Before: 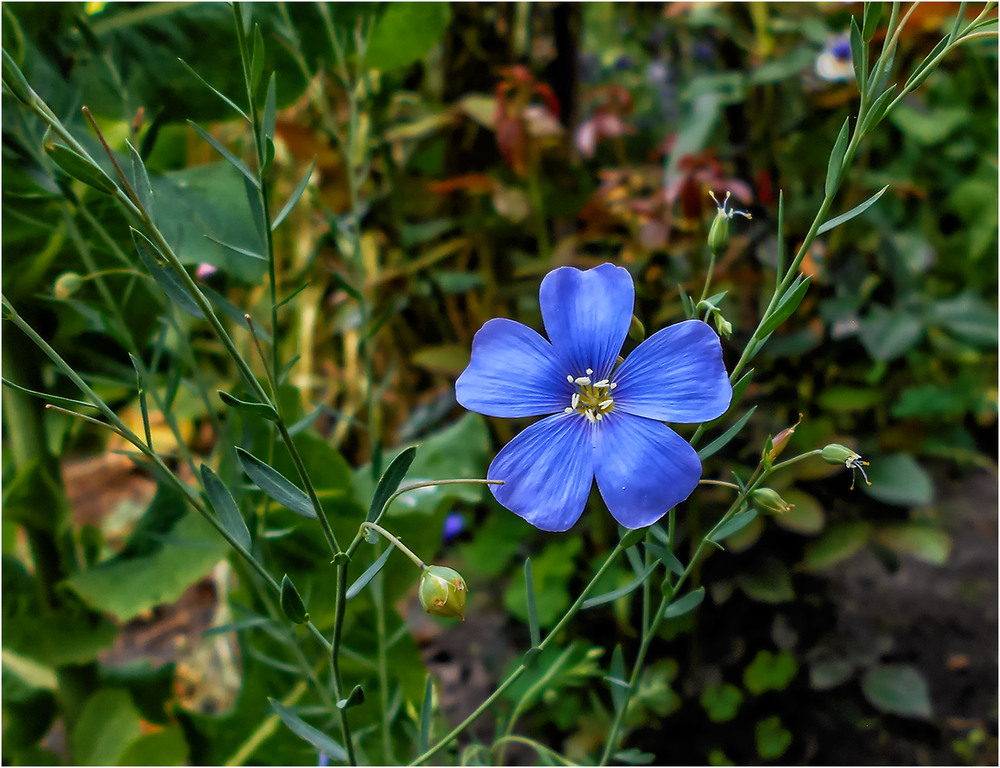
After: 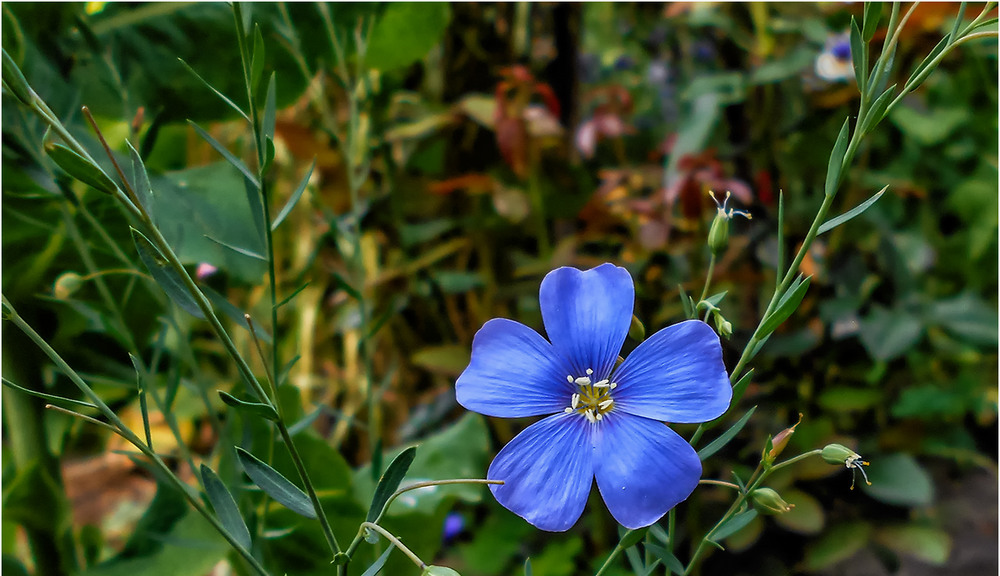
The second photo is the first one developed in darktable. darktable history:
exposure: exposure -0.054 EV, compensate highlight preservation false
crop: bottom 24.979%
